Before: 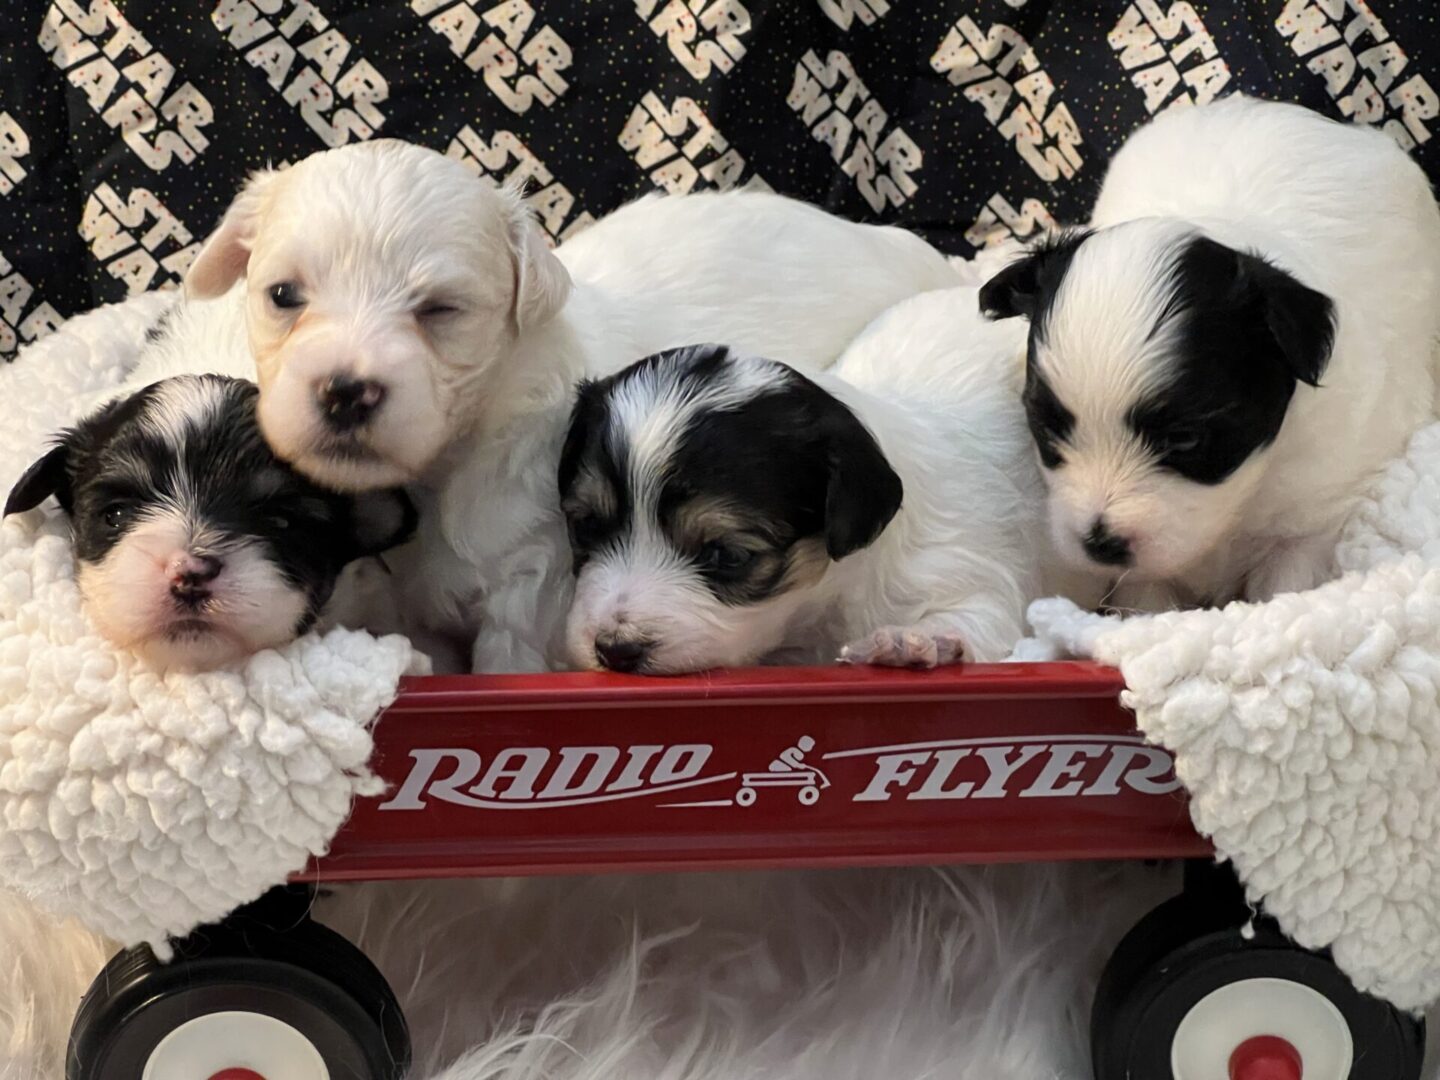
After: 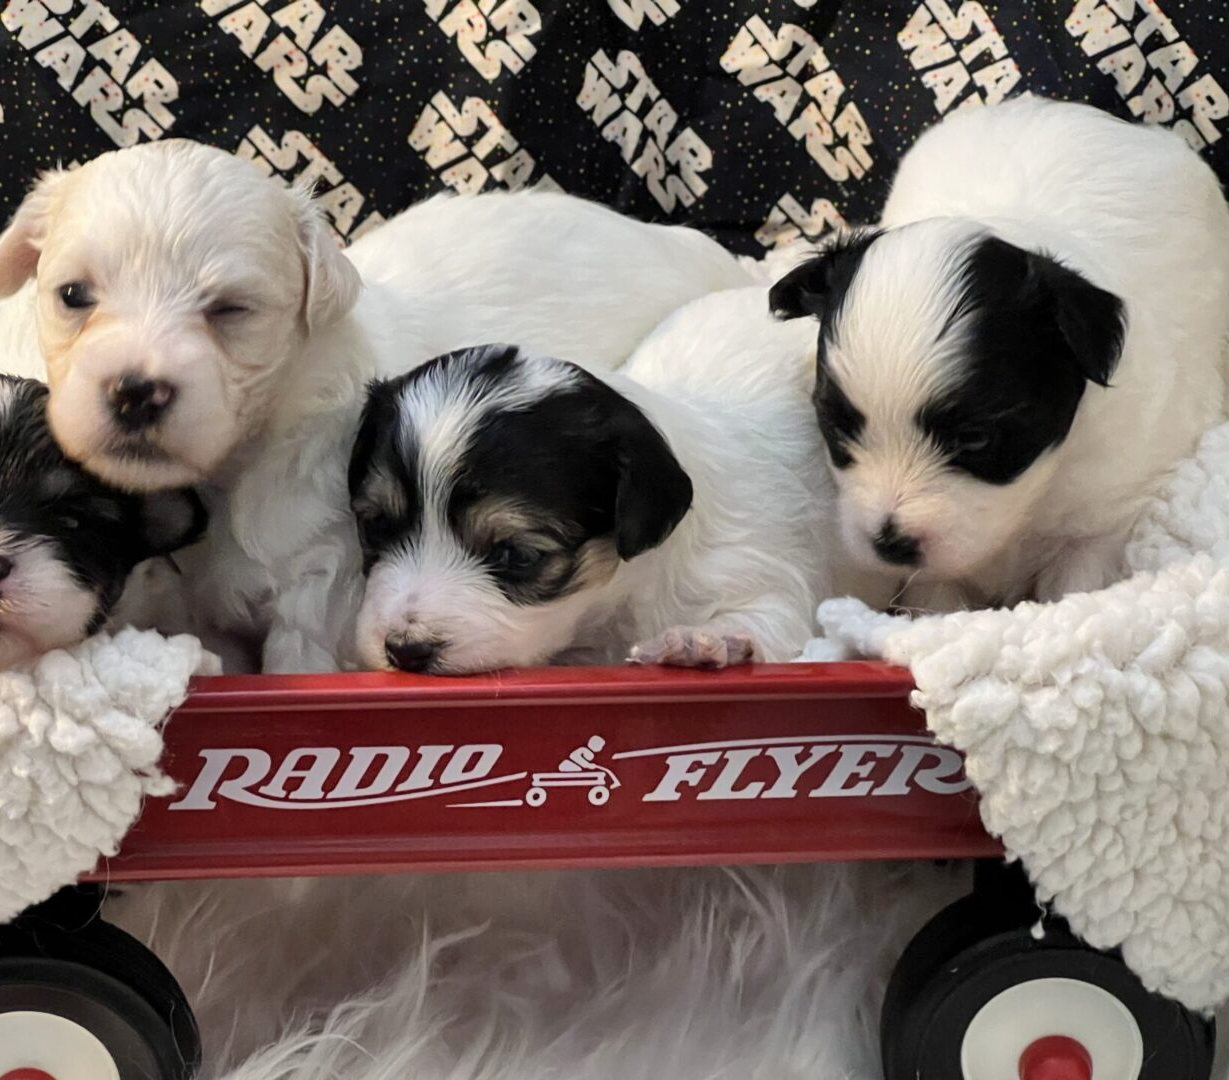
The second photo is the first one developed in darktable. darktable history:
crop and rotate: left 14.584%
shadows and highlights: shadows 75, highlights -25, soften with gaussian
